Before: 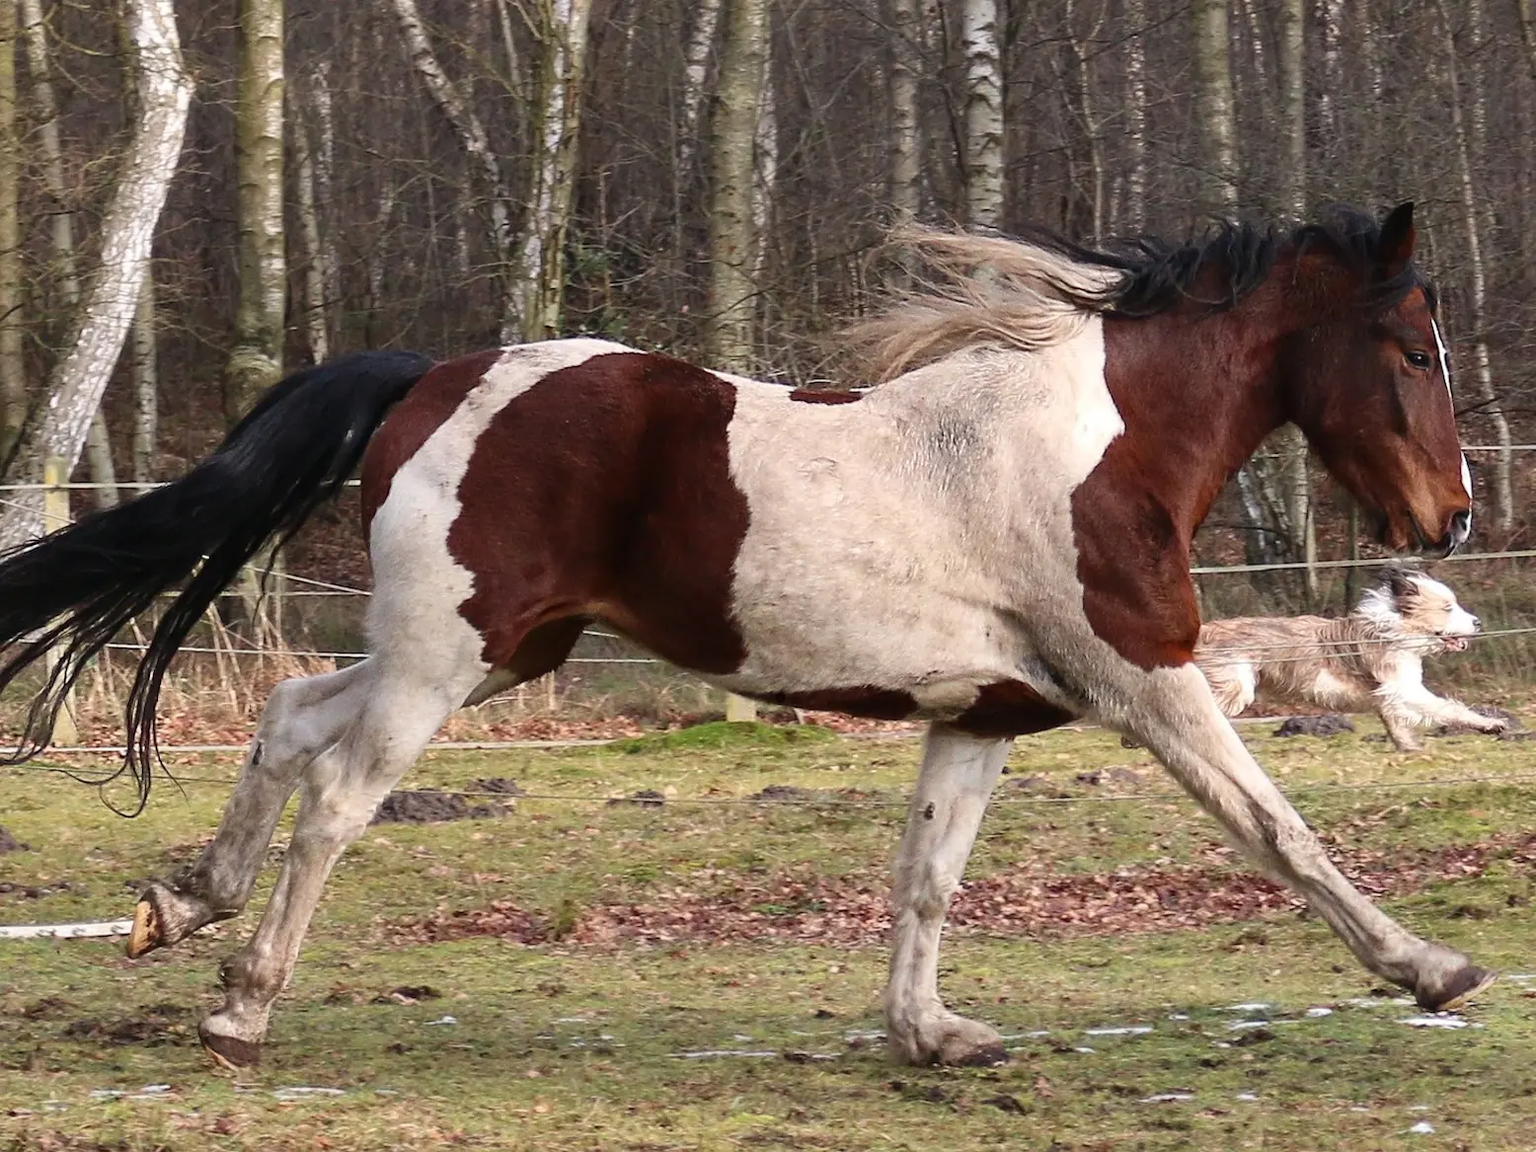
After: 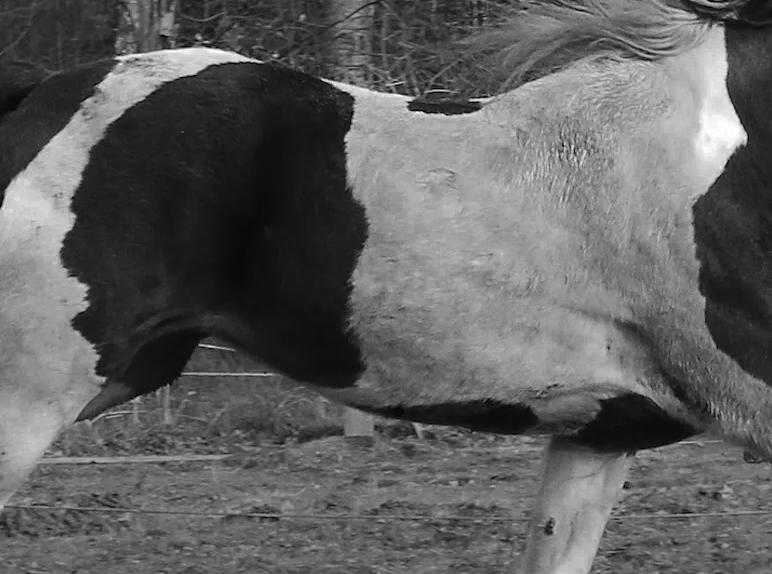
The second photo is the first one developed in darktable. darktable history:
color zones: curves: ch0 [(0.002, 0.429) (0.121, 0.212) (0.198, 0.113) (0.276, 0.344) (0.331, 0.541) (0.41, 0.56) (0.482, 0.289) (0.619, 0.227) (0.721, 0.18) (0.821, 0.435) (0.928, 0.555) (1, 0.587)]; ch1 [(0, 0) (0.143, 0) (0.286, 0) (0.429, 0) (0.571, 0) (0.714, 0) (0.857, 0)], mix 34.09%
crop: left 25.247%, top 25.332%, right 25.107%, bottom 25.481%
